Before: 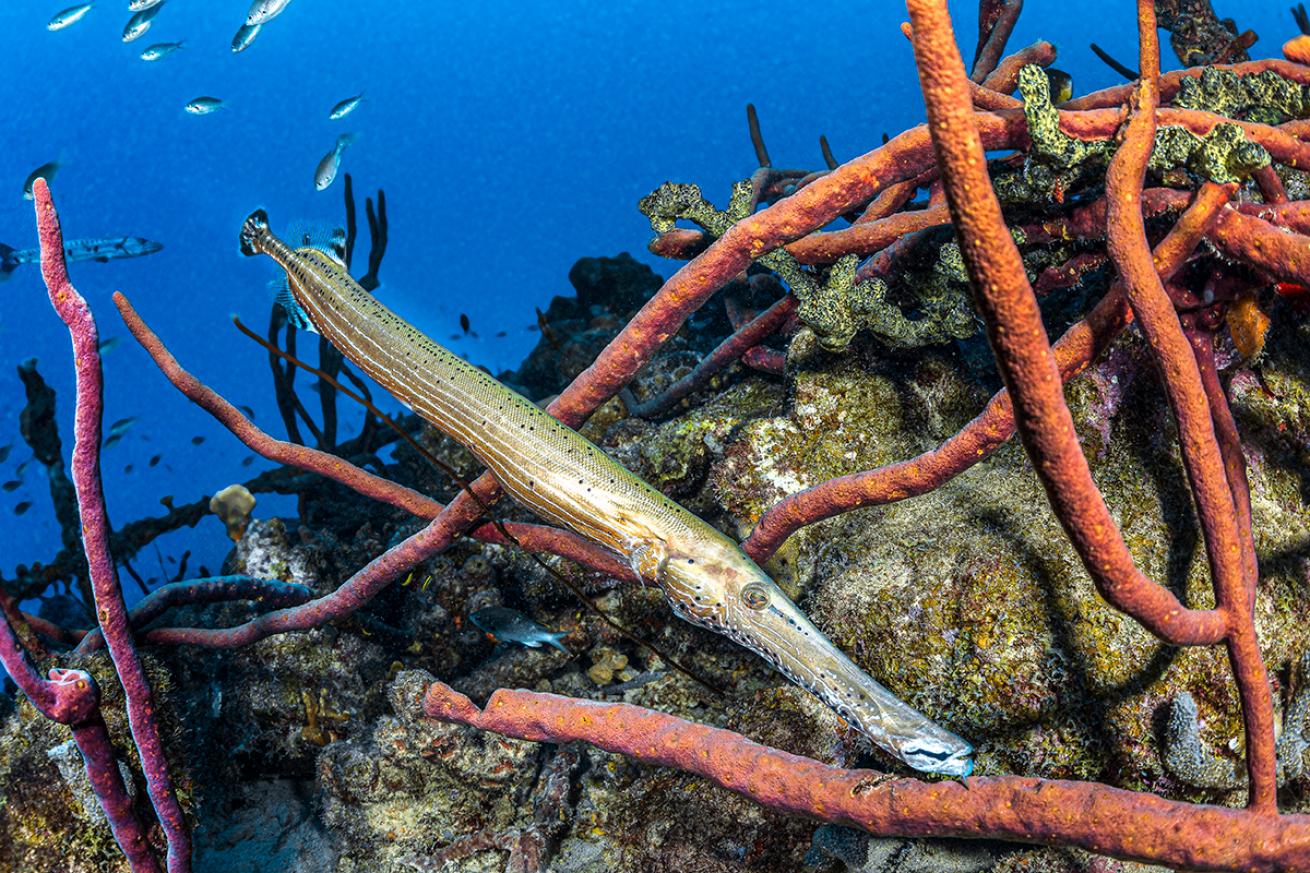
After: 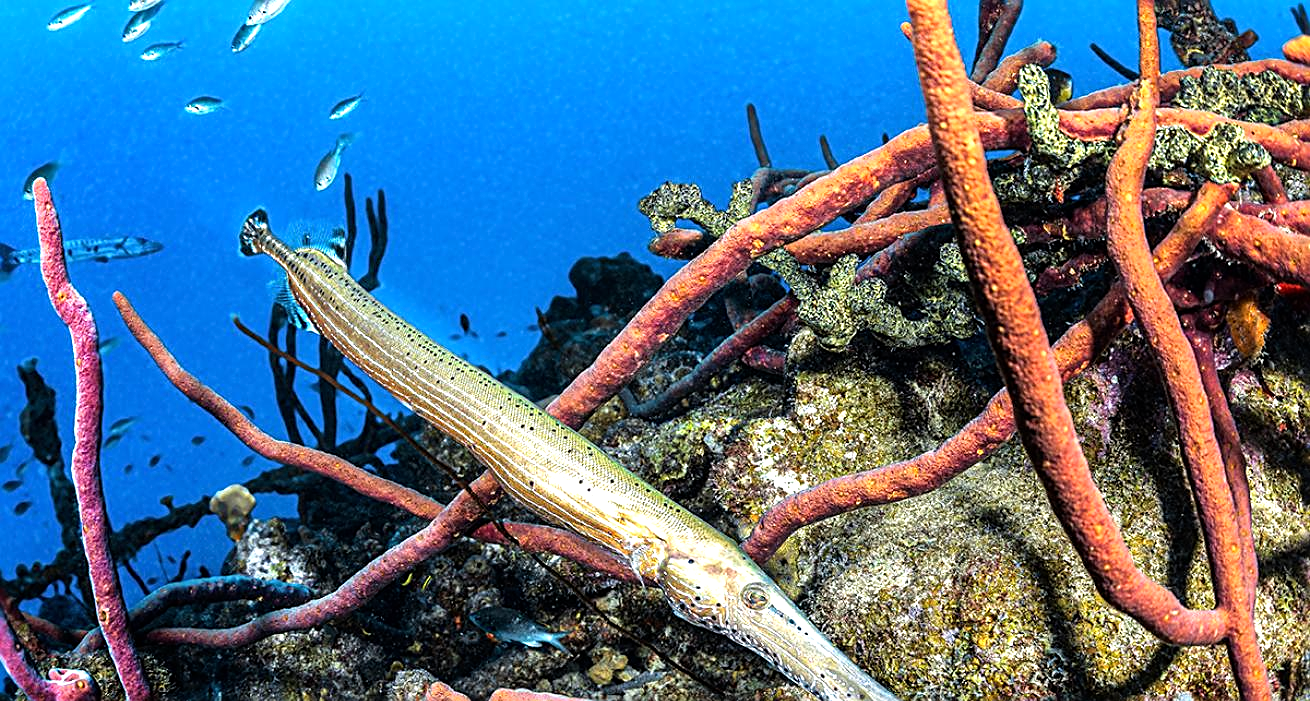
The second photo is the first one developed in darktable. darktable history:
tone equalizer: -8 EV -0.733 EV, -7 EV -0.703 EV, -6 EV -0.588 EV, -5 EV -0.361 EV, -3 EV 0.396 EV, -2 EV 0.6 EV, -1 EV 0.68 EV, +0 EV 0.731 EV
sharpen: on, module defaults
crop: bottom 19.663%
